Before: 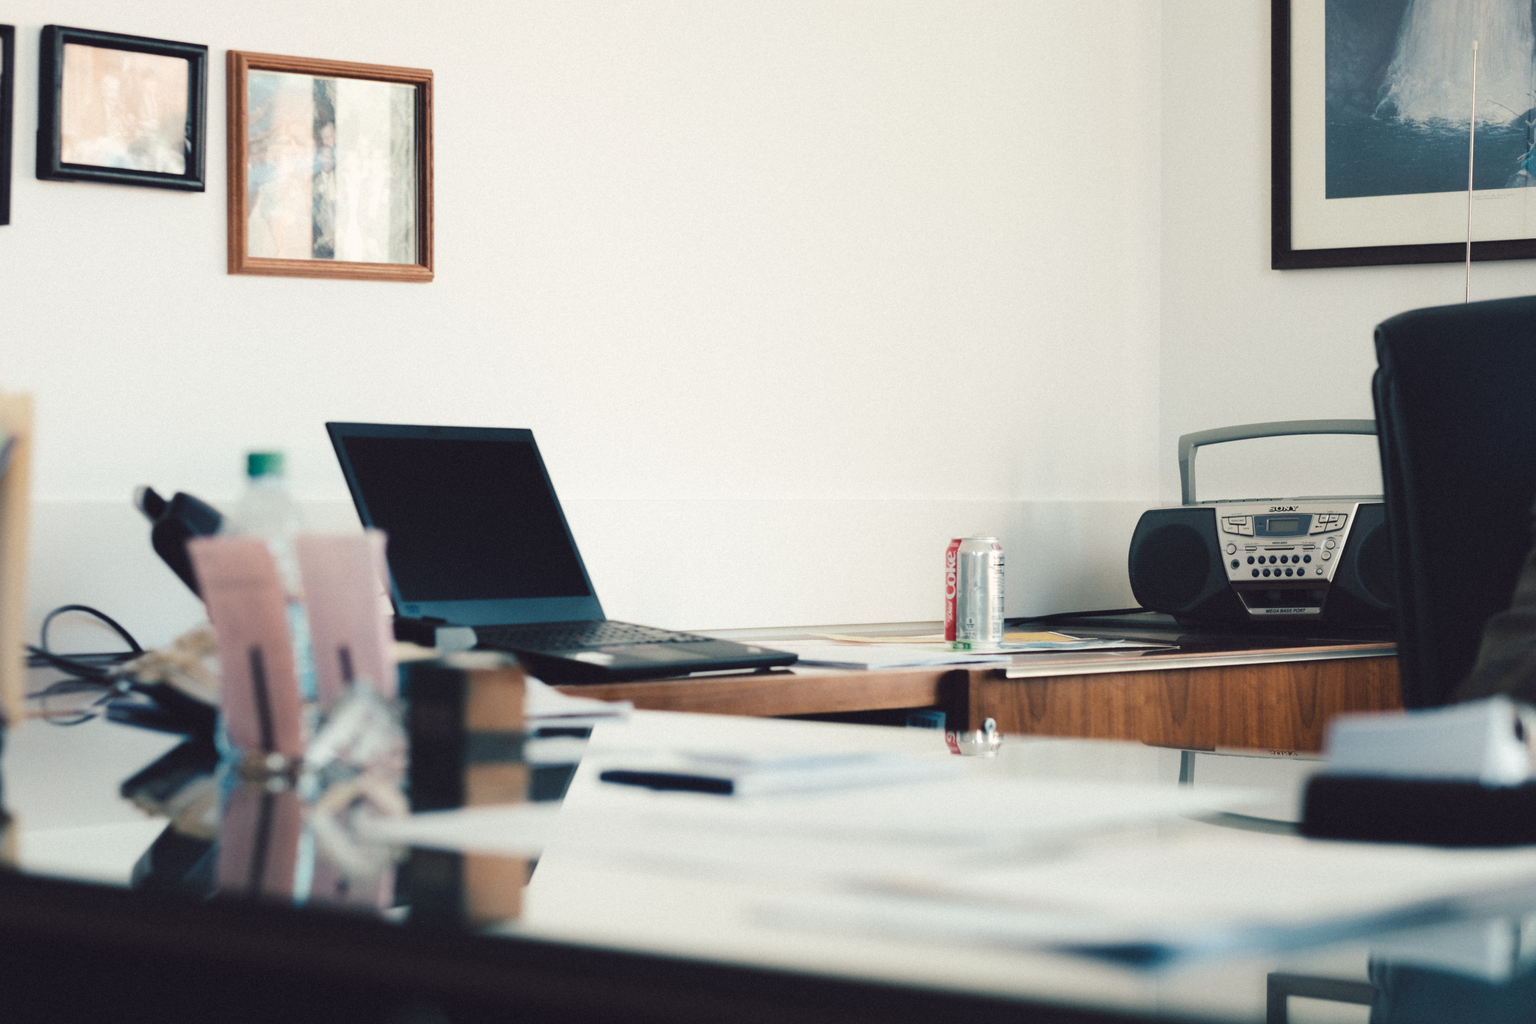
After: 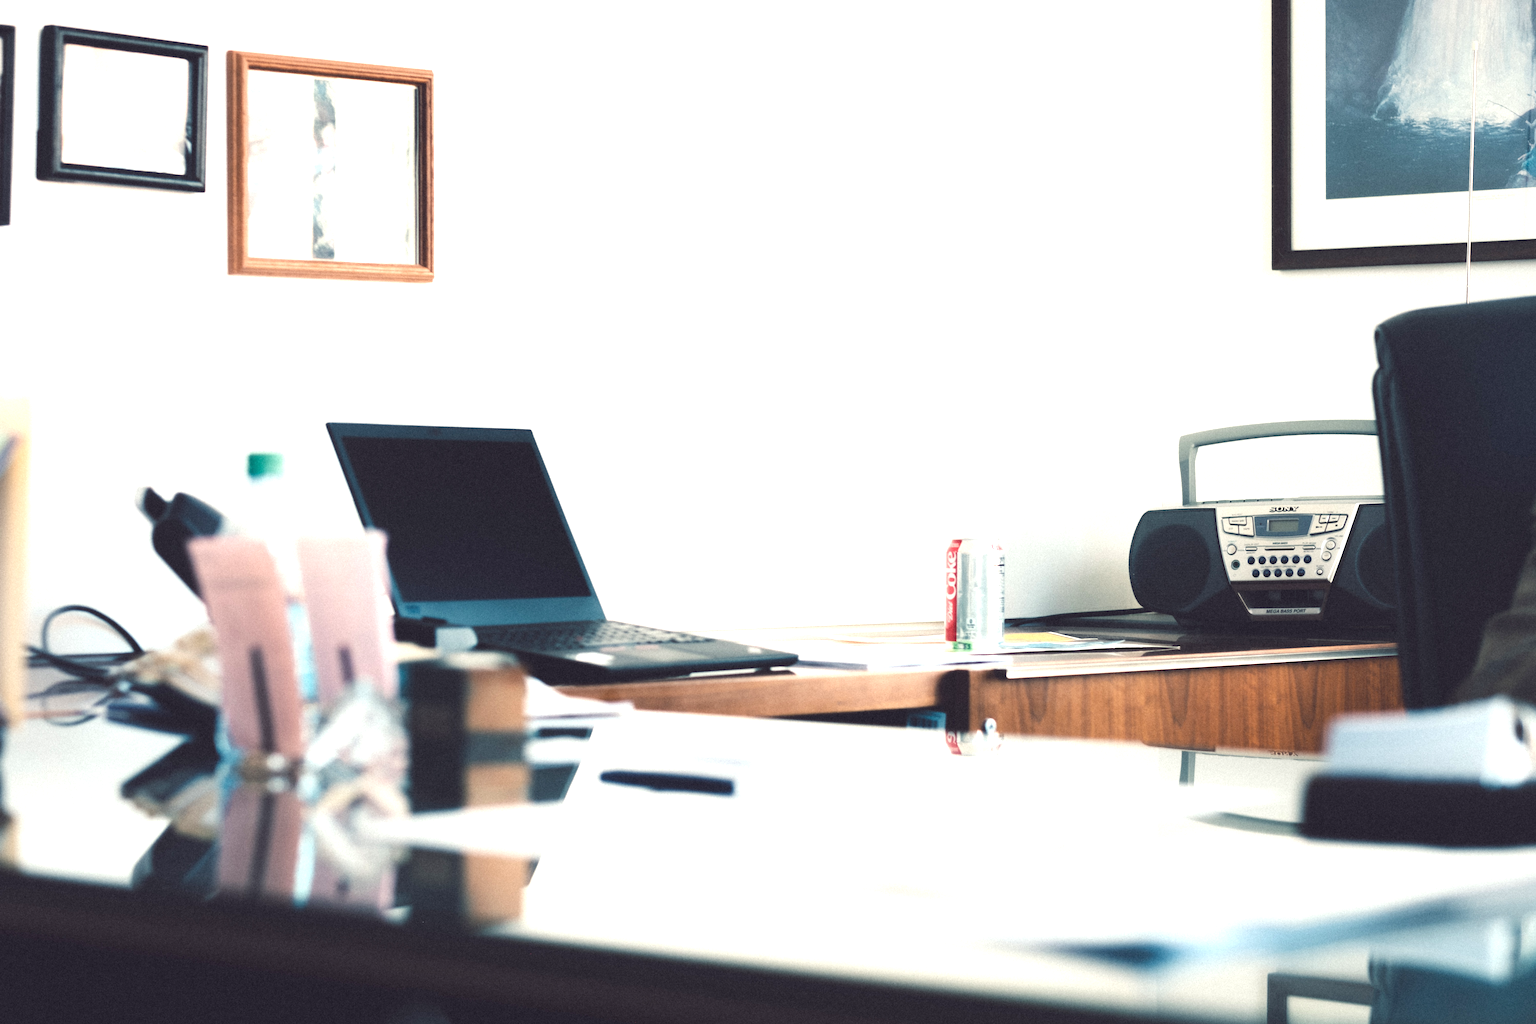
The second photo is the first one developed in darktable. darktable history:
tone equalizer: on, module defaults
exposure: black level correction 0, exposure 1 EV, compensate exposure bias true, compensate highlight preservation false
